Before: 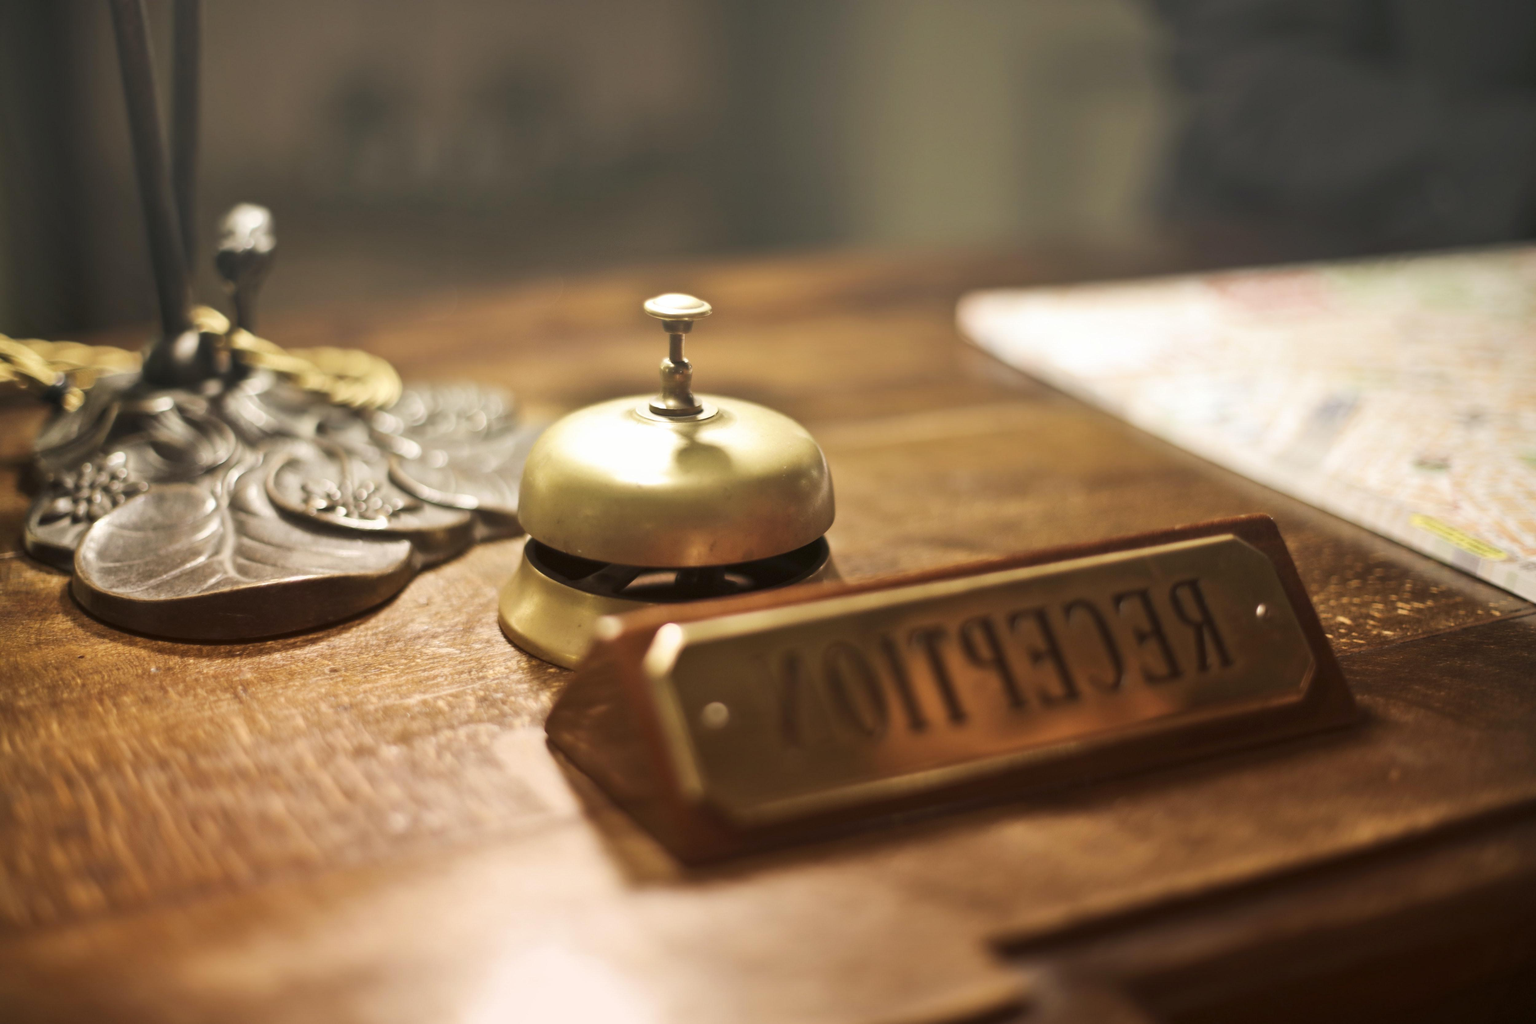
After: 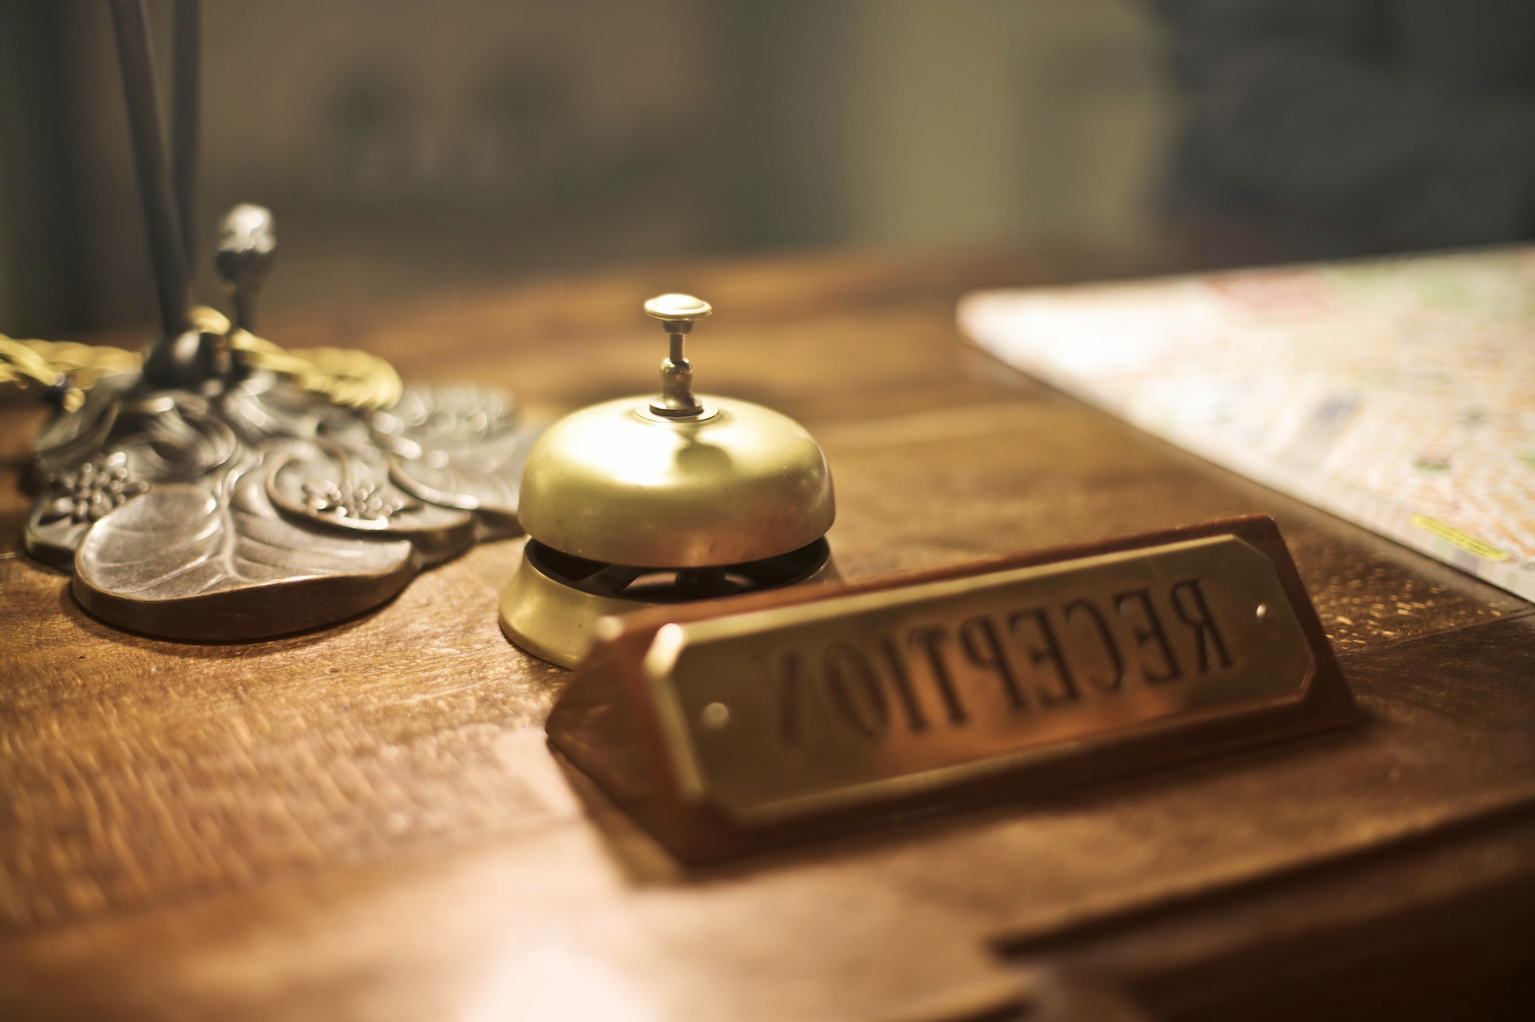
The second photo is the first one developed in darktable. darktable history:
crop: bottom 0.065%
velvia: on, module defaults
